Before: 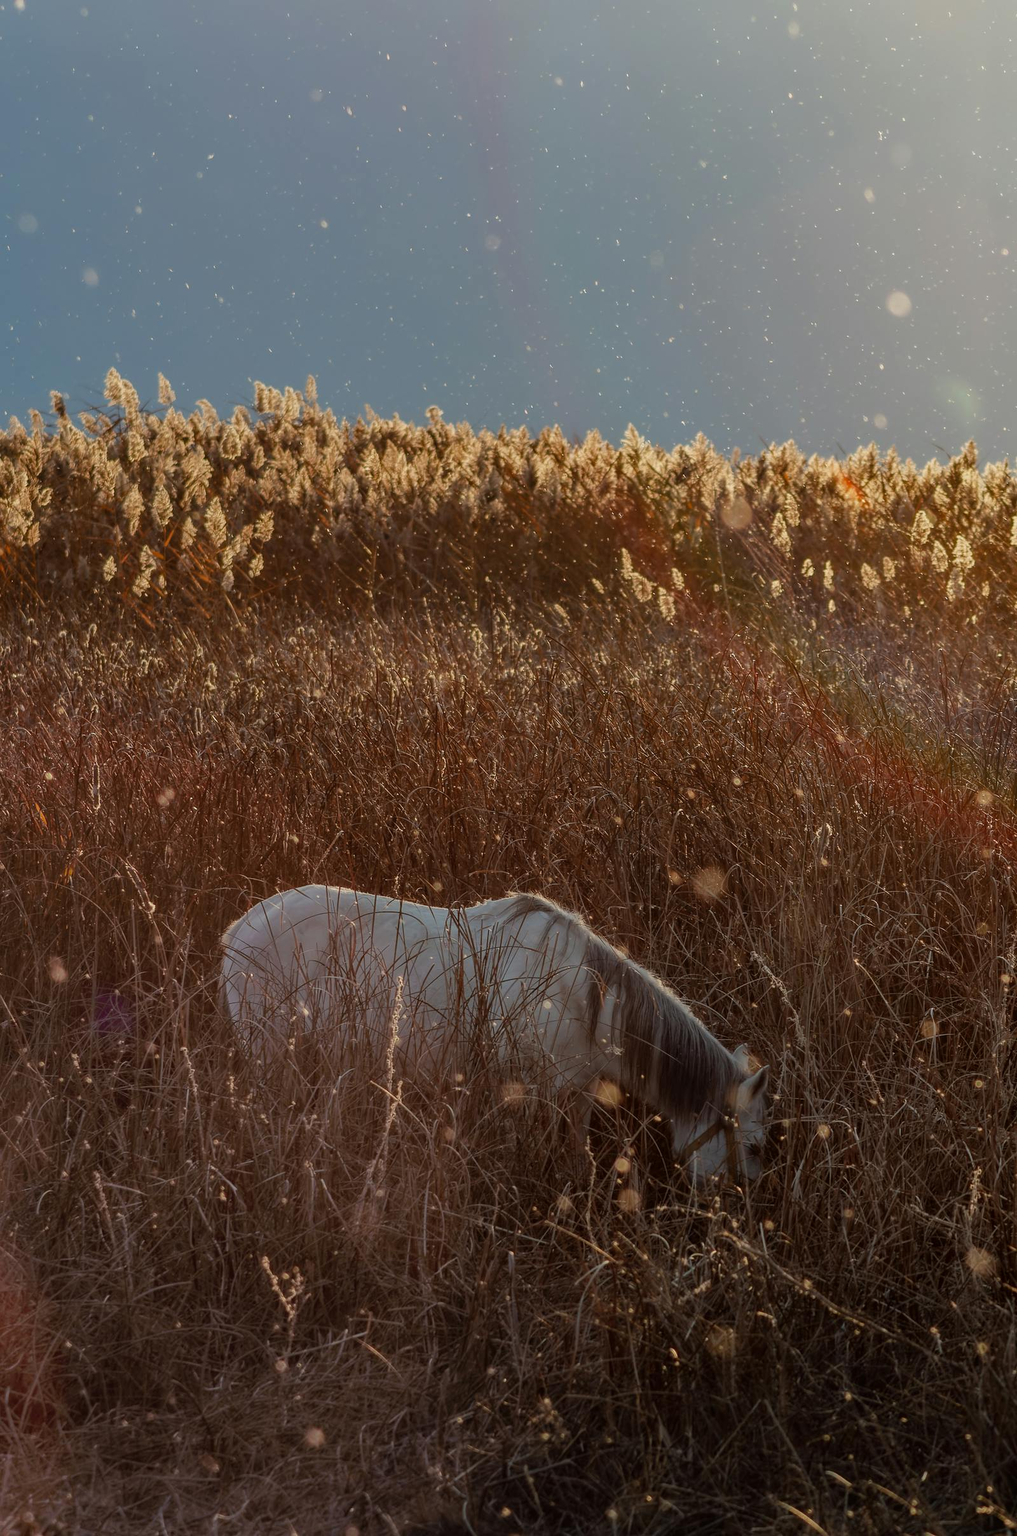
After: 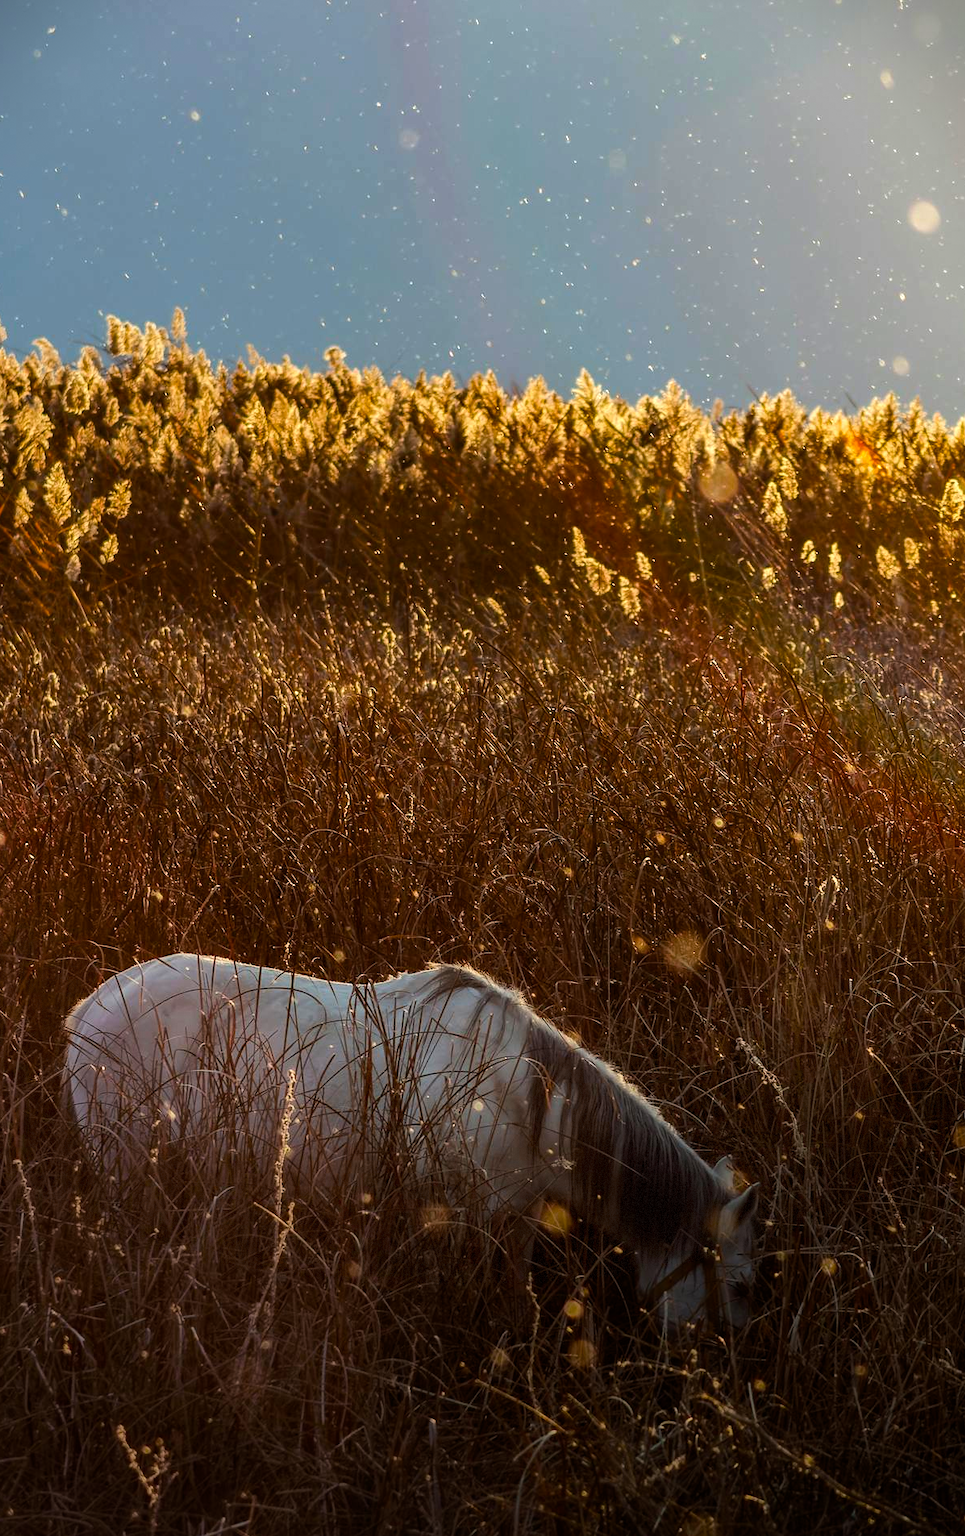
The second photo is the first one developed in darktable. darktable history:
crop: left 16.768%, top 8.653%, right 8.362%, bottom 12.485%
tone equalizer: -8 EV -0.75 EV, -7 EV -0.7 EV, -6 EV -0.6 EV, -5 EV -0.4 EV, -3 EV 0.4 EV, -2 EV 0.6 EV, -1 EV 0.7 EV, +0 EV 0.75 EV, edges refinement/feathering 500, mask exposure compensation -1.57 EV, preserve details no
color balance rgb: linear chroma grading › global chroma 15%, perceptual saturation grading › global saturation 30%
vignetting: fall-off start 68.33%, fall-off radius 30%, saturation 0.042, center (-0.066, -0.311), width/height ratio 0.992, shape 0.85, dithering 8-bit output
